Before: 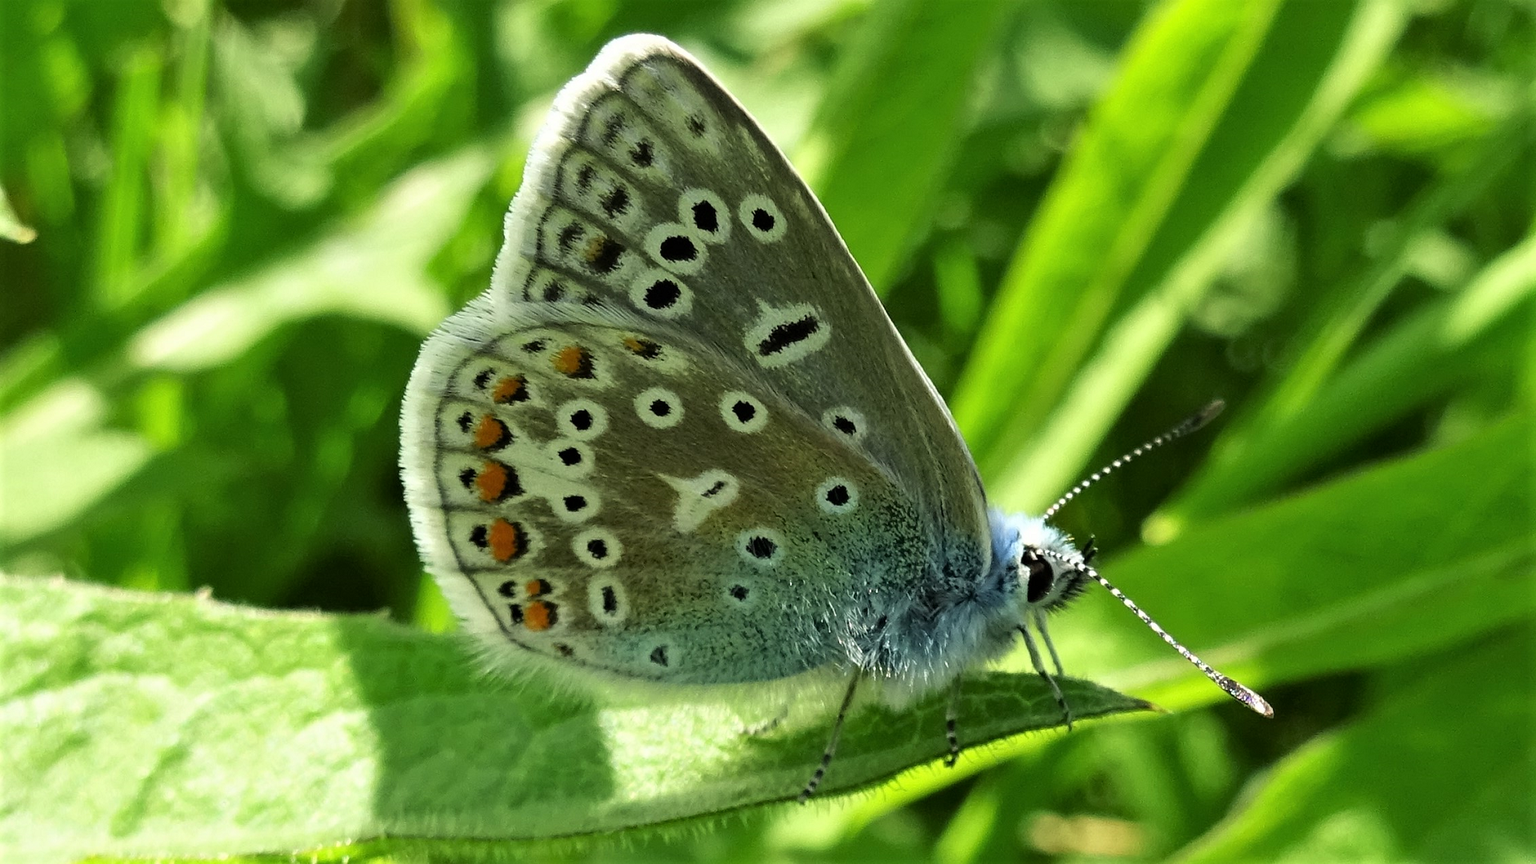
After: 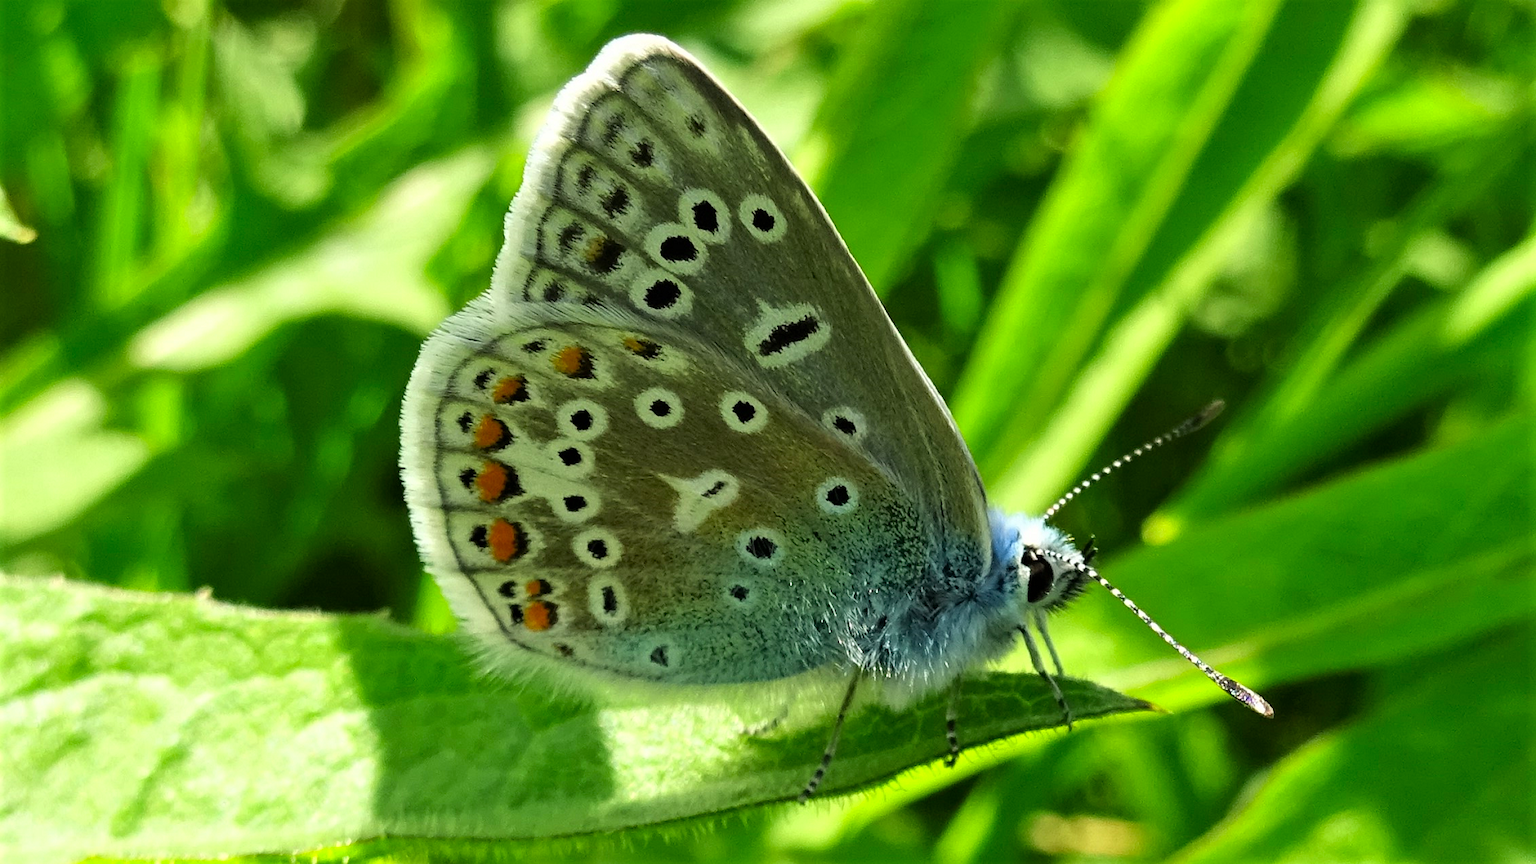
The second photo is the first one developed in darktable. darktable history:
color zones: curves: ch0 [(0, 0.613) (0.01, 0.613) (0.245, 0.448) (0.498, 0.529) (0.642, 0.665) (0.879, 0.777) (0.99, 0.613)]; ch1 [(0, 0) (0.143, 0) (0.286, 0) (0.429, 0) (0.571, 0) (0.714, 0) (0.857, 0)], mix -123.11%
